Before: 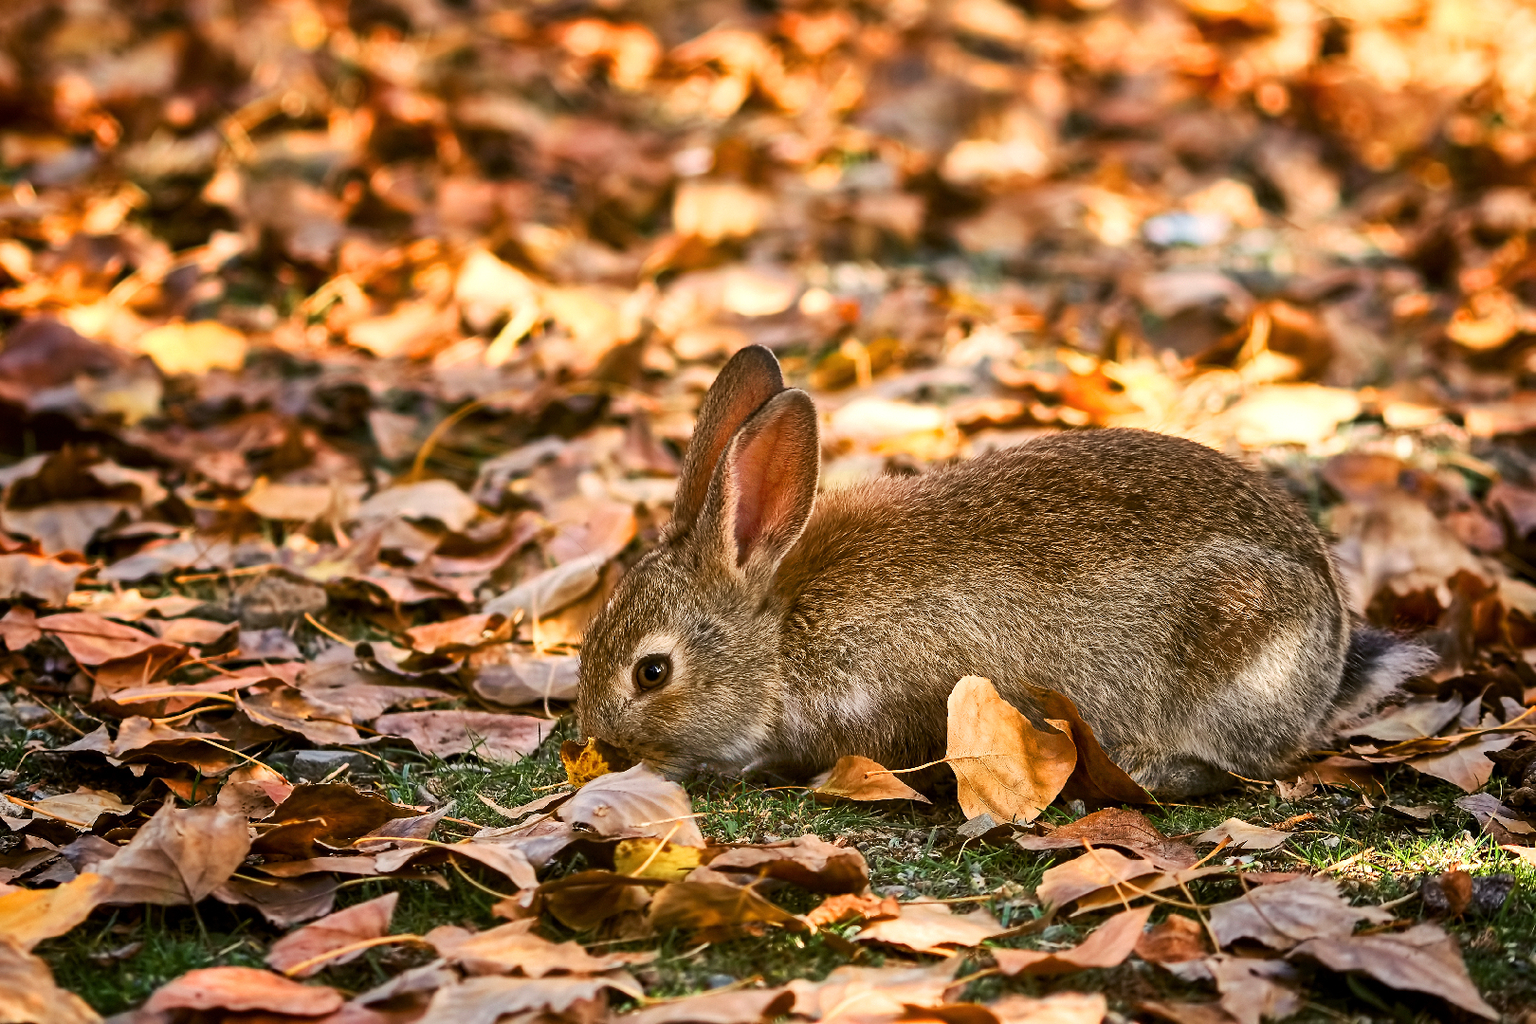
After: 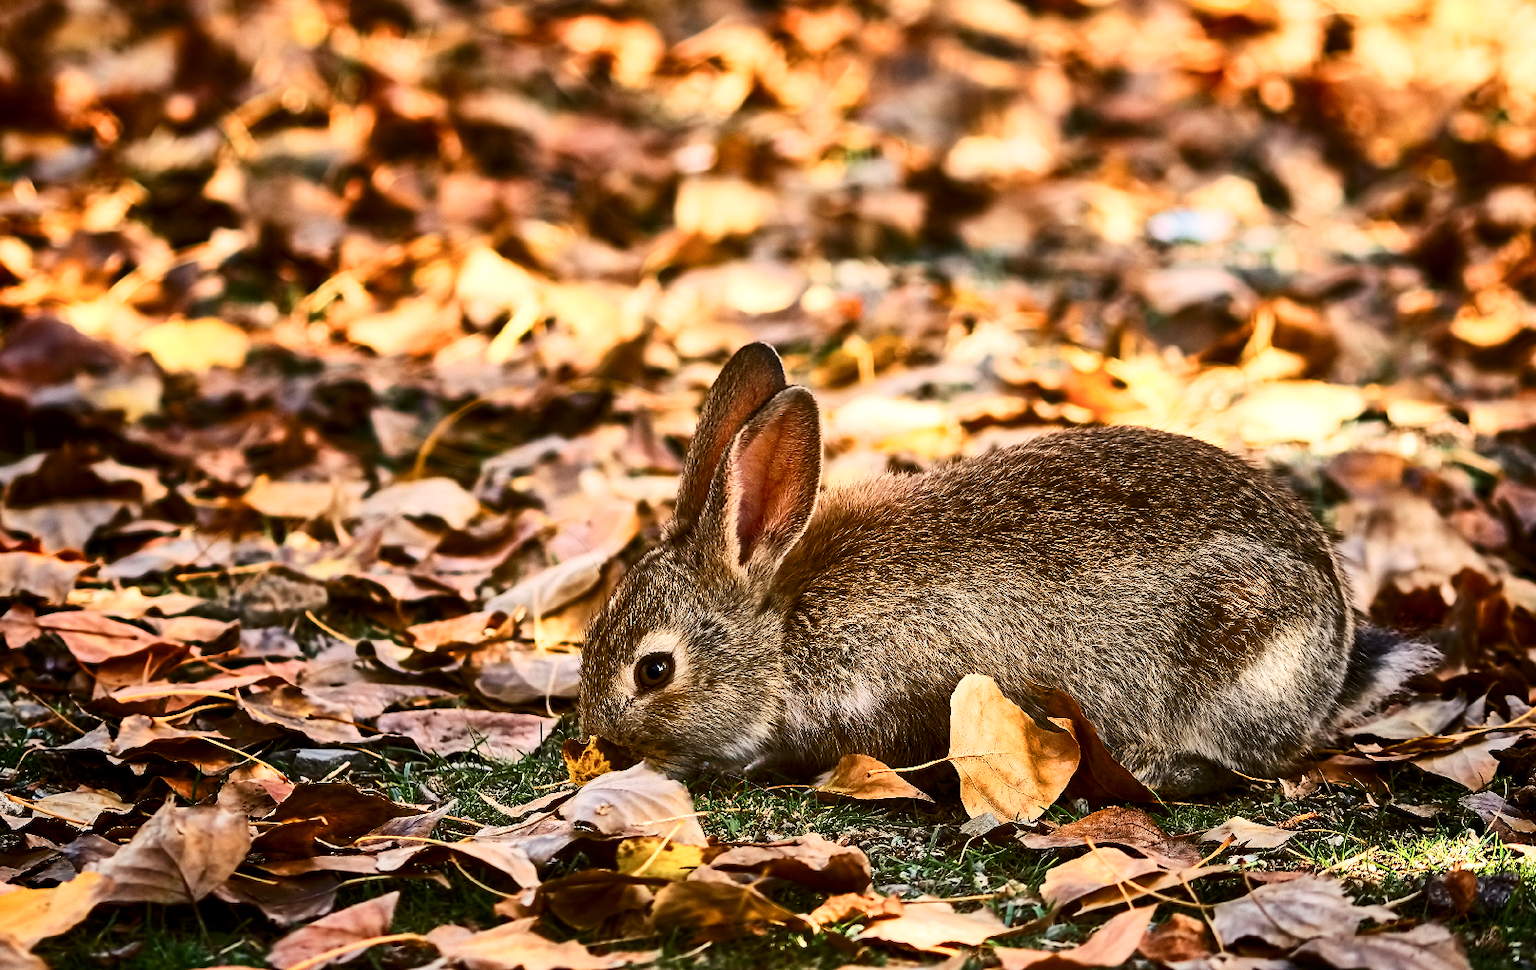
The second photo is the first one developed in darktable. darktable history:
crop: top 0.448%, right 0.264%, bottom 5.045%
contrast brightness saturation: contrast 0.28
